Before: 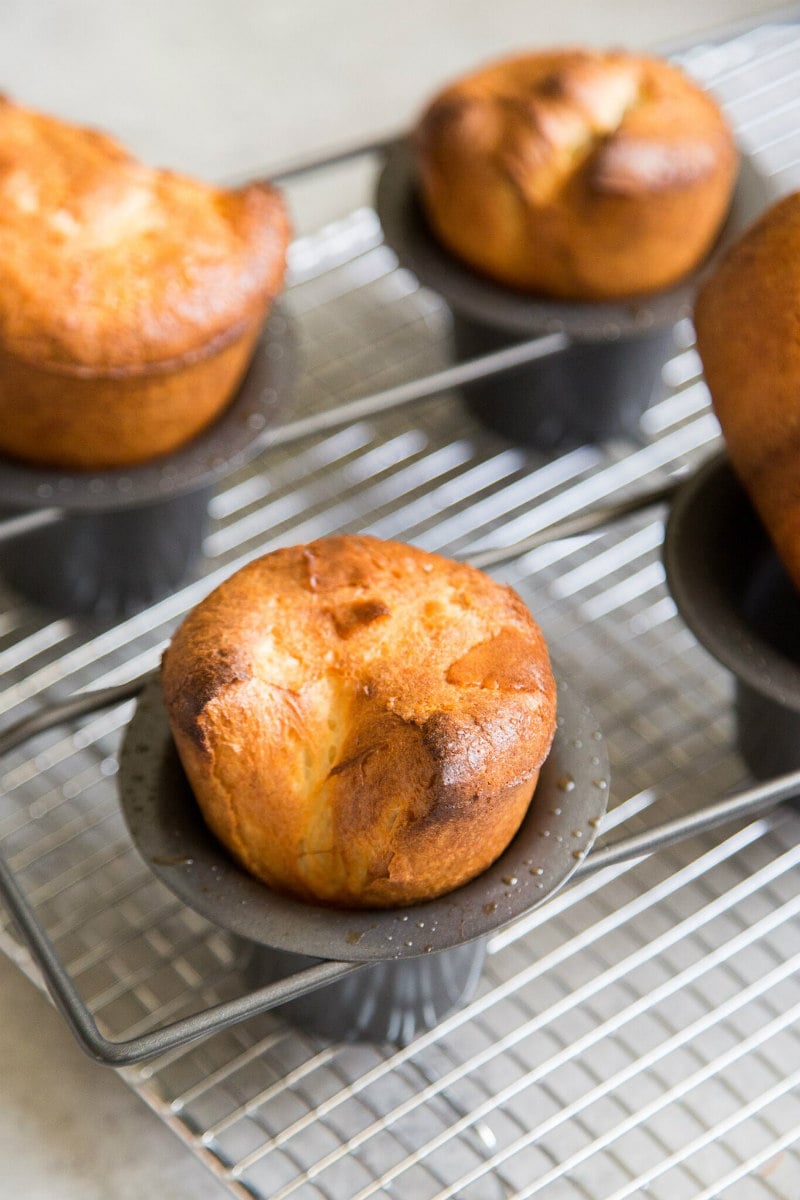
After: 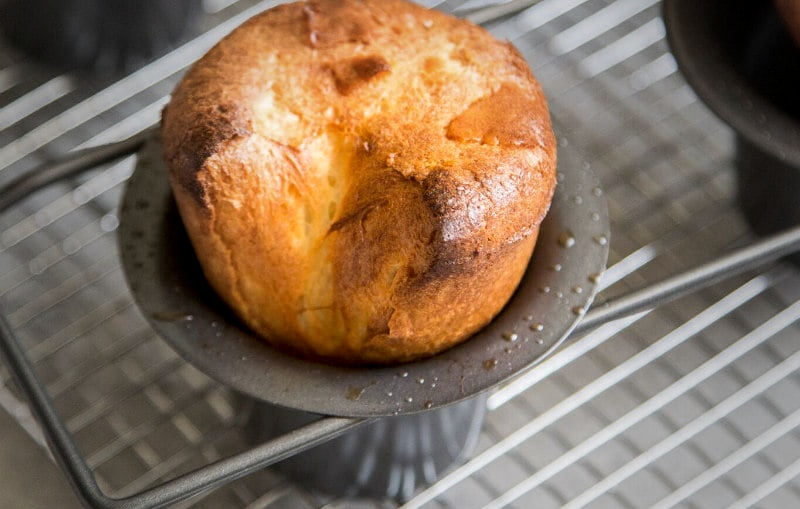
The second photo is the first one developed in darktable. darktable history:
crop: top 45.391%, bottom 12.188%
vignetting: fall-off start 33.96%, fall-off radius 64.58%, brightness -0.465, saturation -0.303, width/height ratio 0.956
local contrast: on, module defaults
